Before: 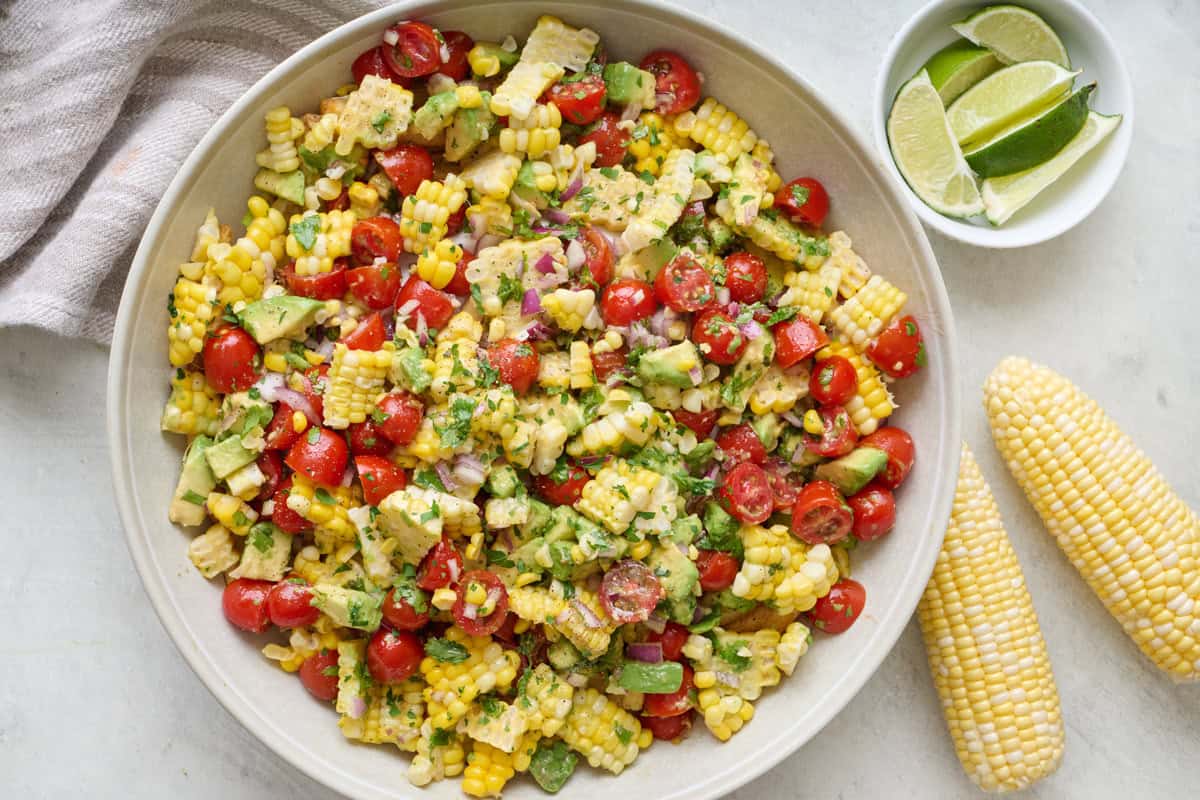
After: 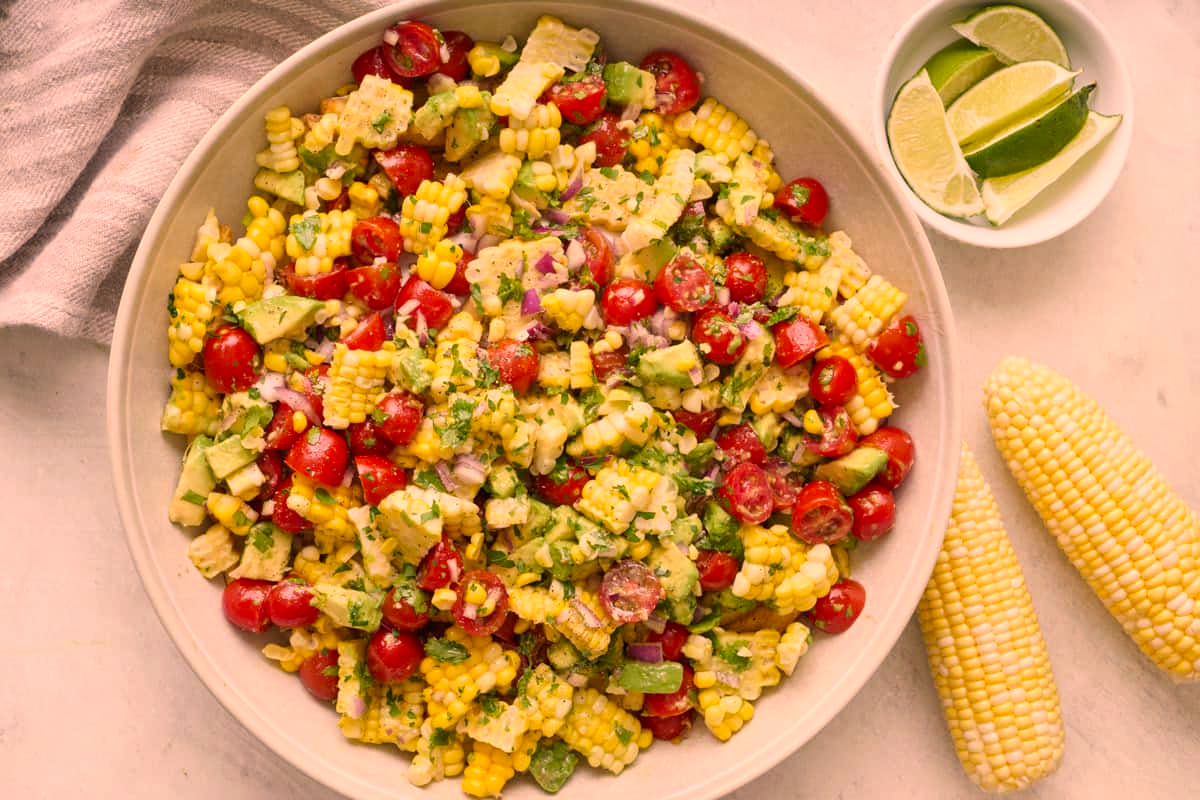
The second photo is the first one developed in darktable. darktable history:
color correction: highlights a* 22.08, highlights b* 22.33
